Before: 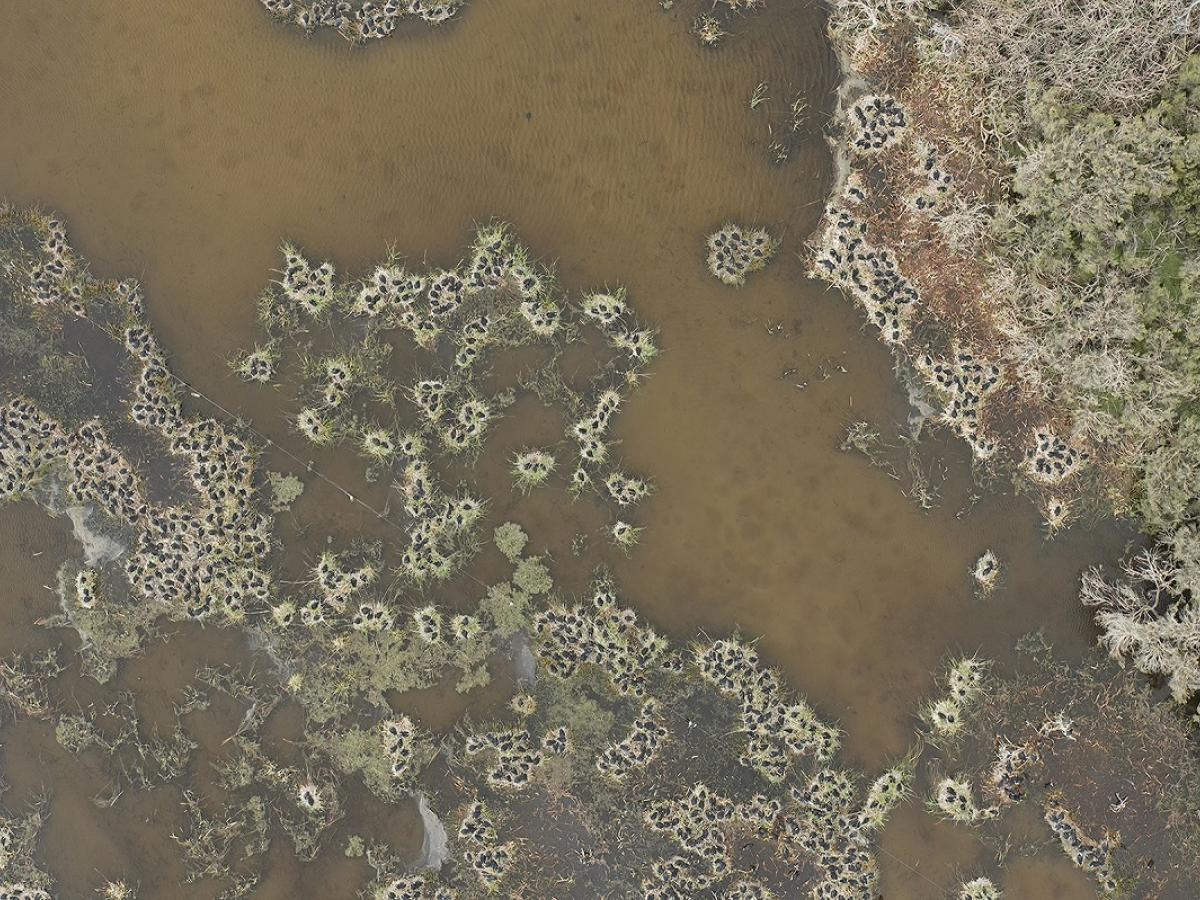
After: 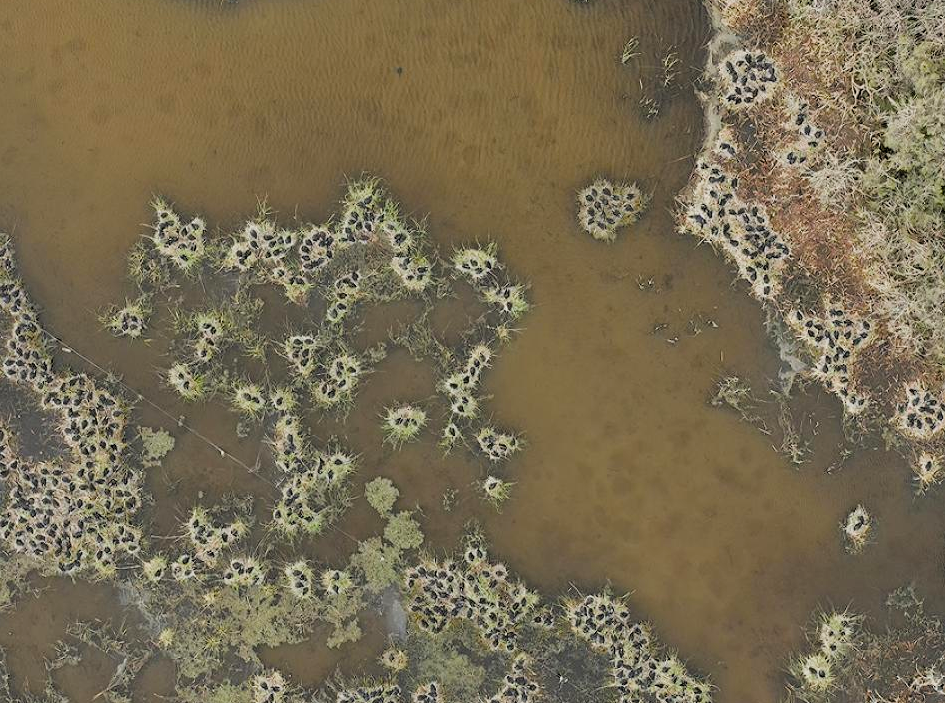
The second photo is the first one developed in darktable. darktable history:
filmic rgb: black relative exposure -7.75 EV, white relative exposure 4.4 EV, threshold 3 EV, target black luminance 0%, hardness 3.76, latitude 50.51%, contrast 1.074, highlights saturation mix 10%, shadows ↔ highlights balance -0.22%, color science v4 (2020), enable highlight reconstruction true
crop and rotate: left 10.77%, top 5.1%, right 10.41%, bottom 16.76%
